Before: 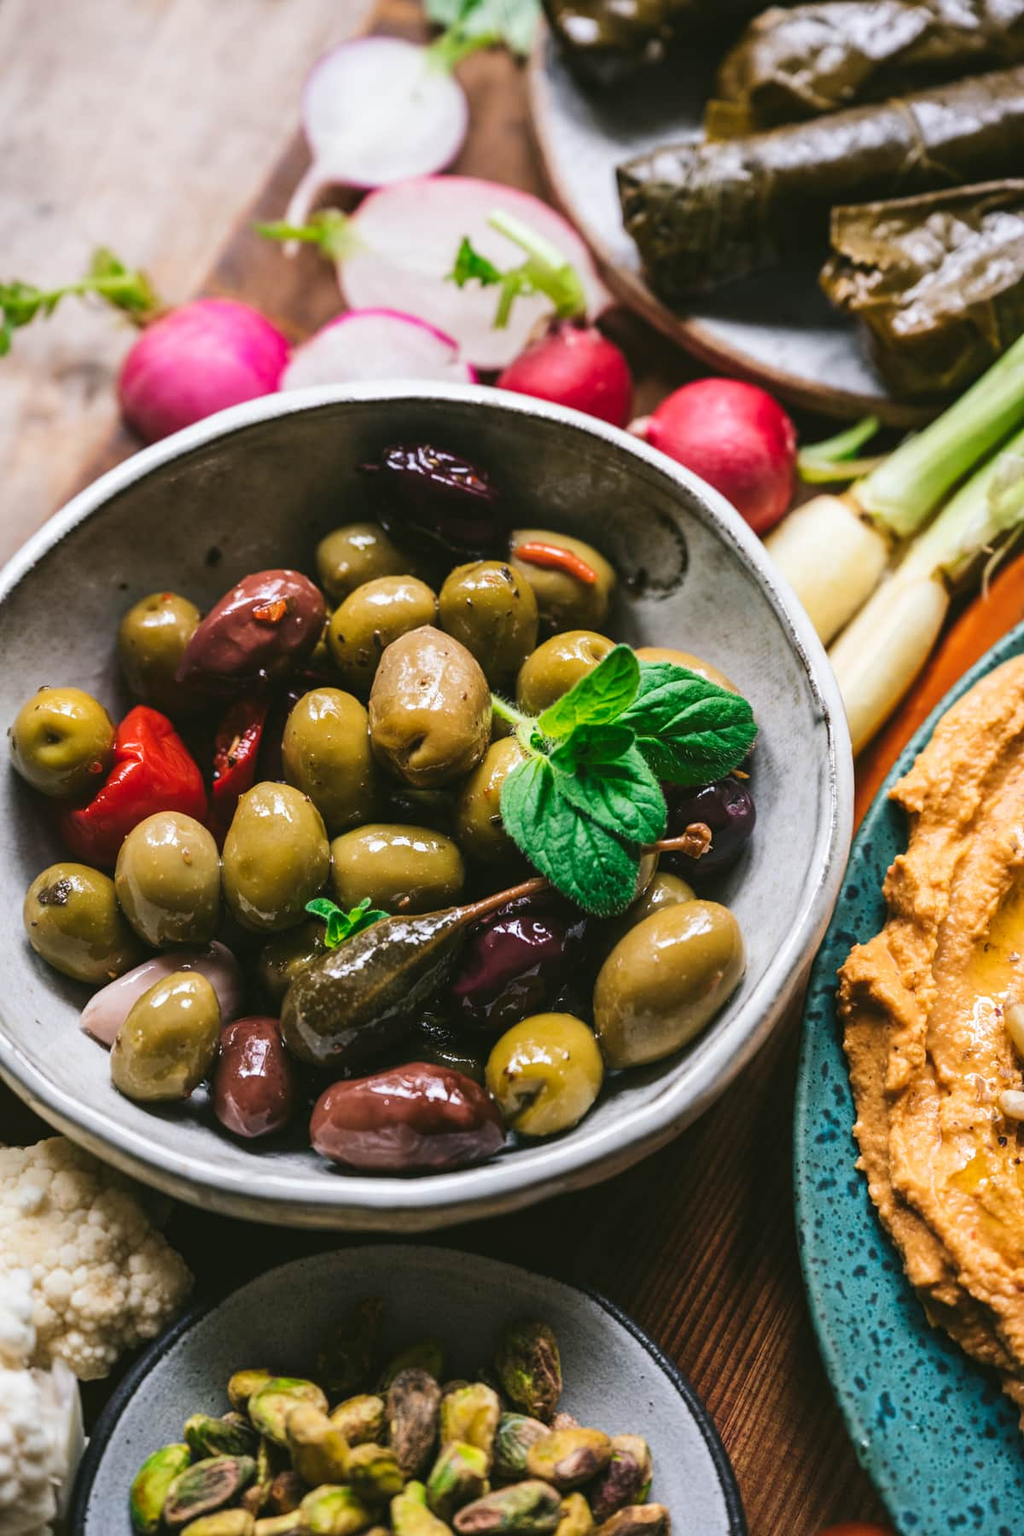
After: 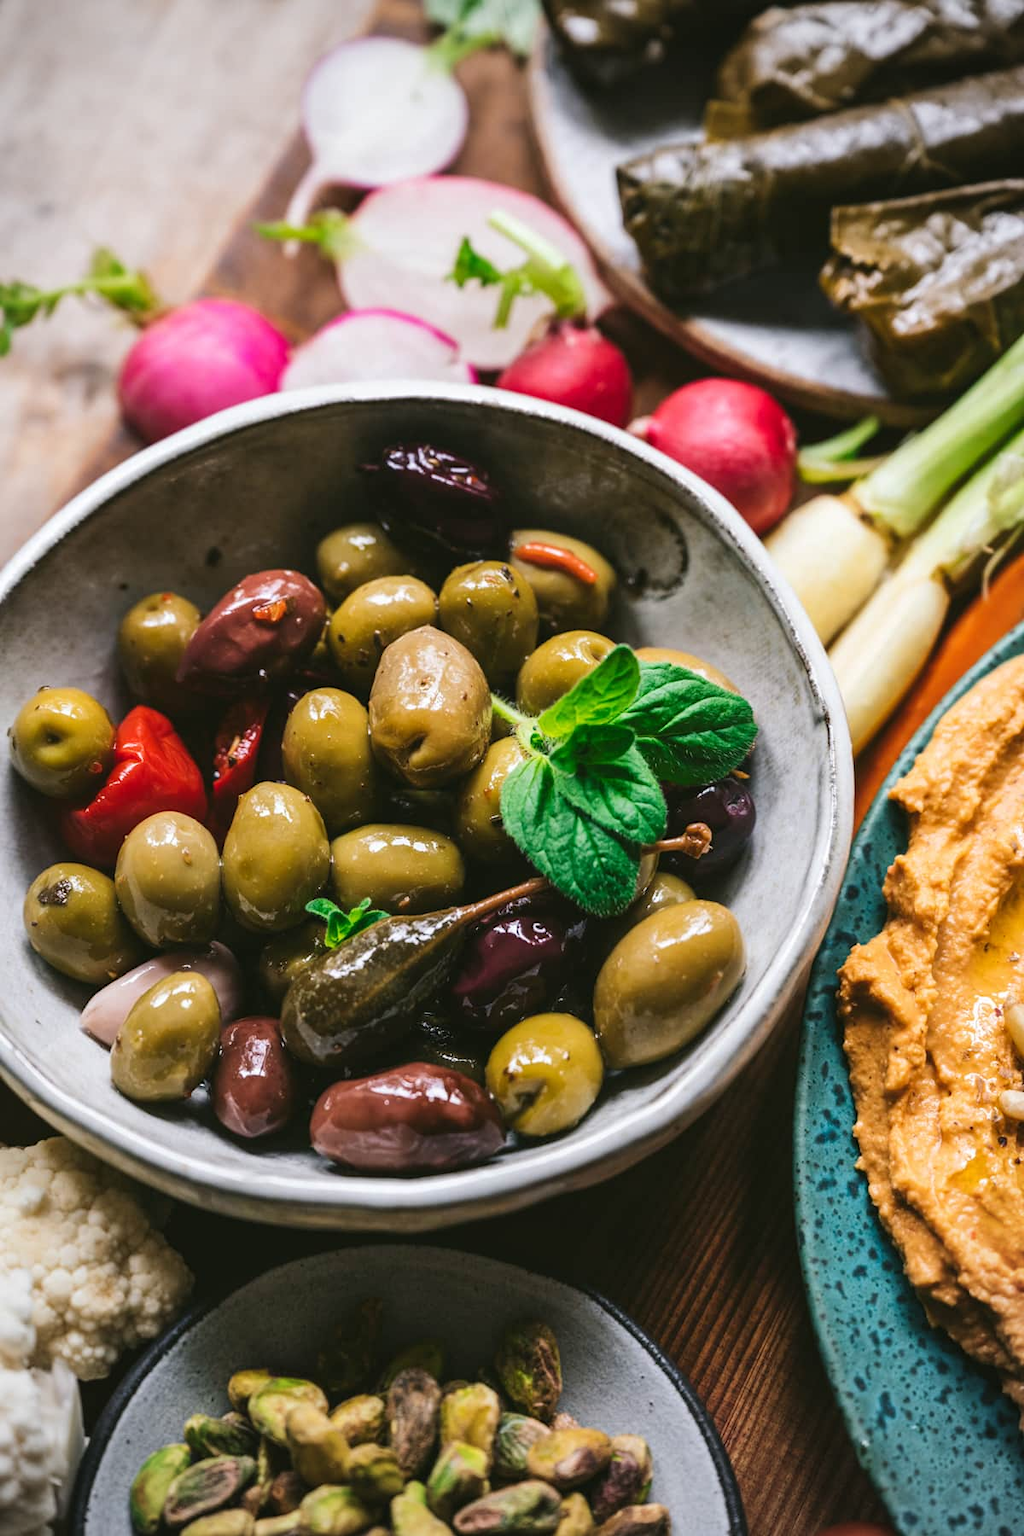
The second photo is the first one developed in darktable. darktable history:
vignetting: fall-off radius 61.12%, brightness -0.337, unbound false
